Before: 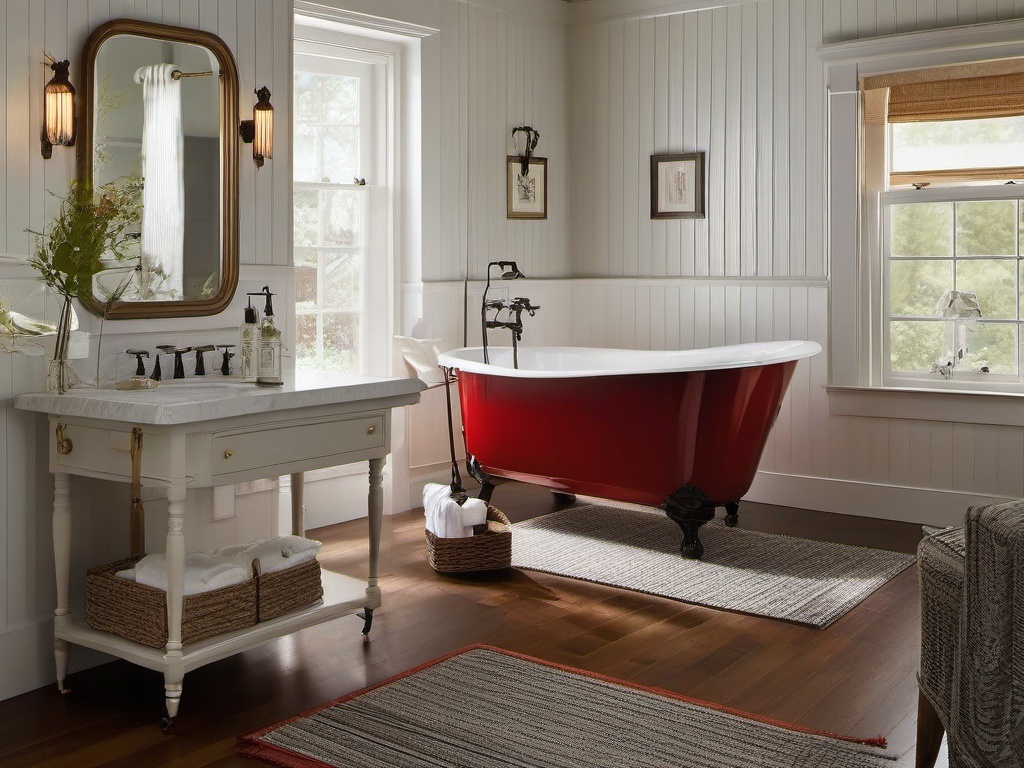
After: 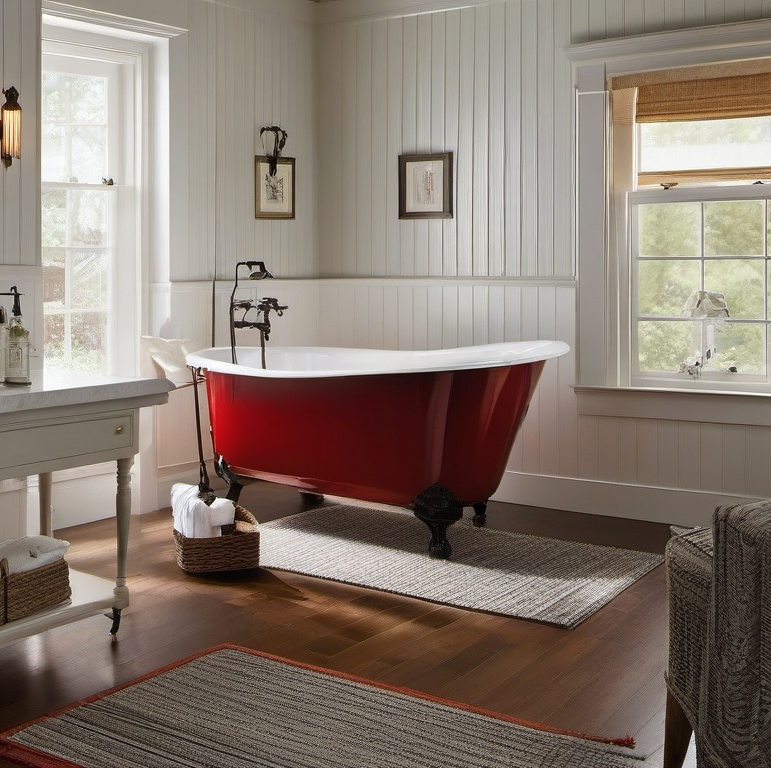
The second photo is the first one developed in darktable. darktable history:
tone equalizer: on, module defaults
crop and rotate: left 24.641%
